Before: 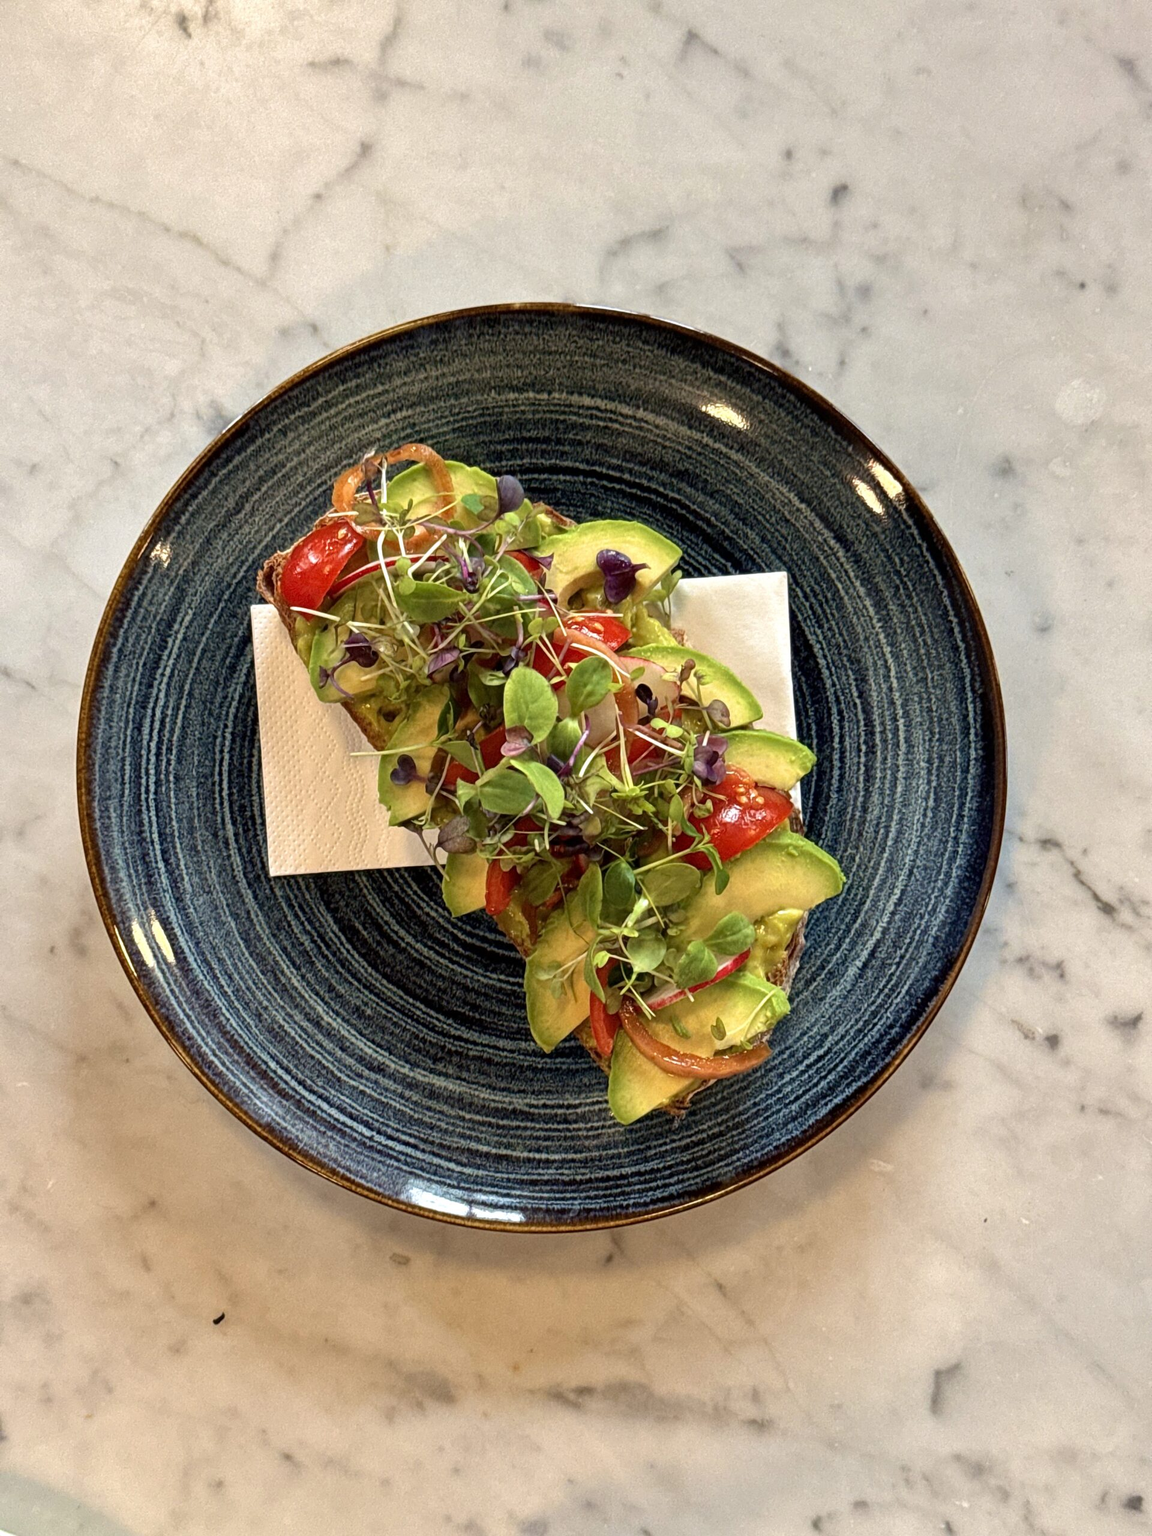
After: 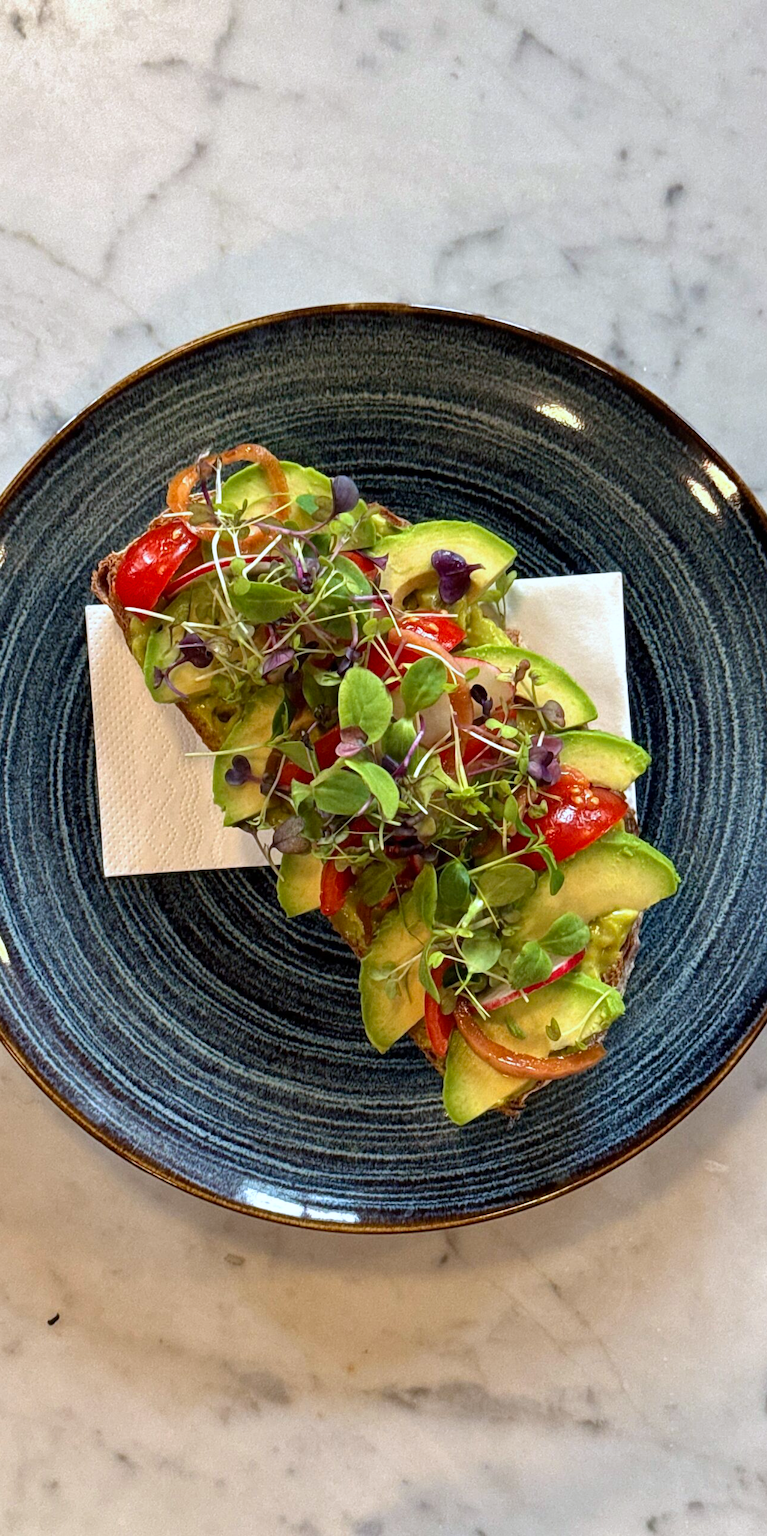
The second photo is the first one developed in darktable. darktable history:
crop and rotate: left 14.385%, right 18.948%
white balance: red 0.954, blue 1.079
